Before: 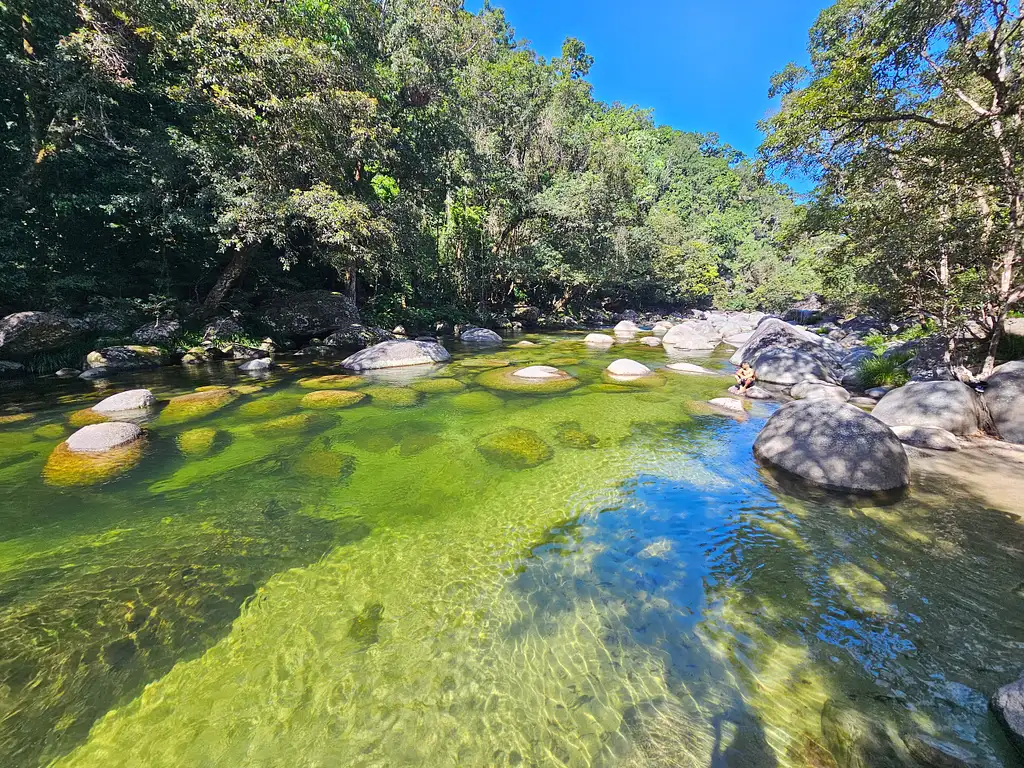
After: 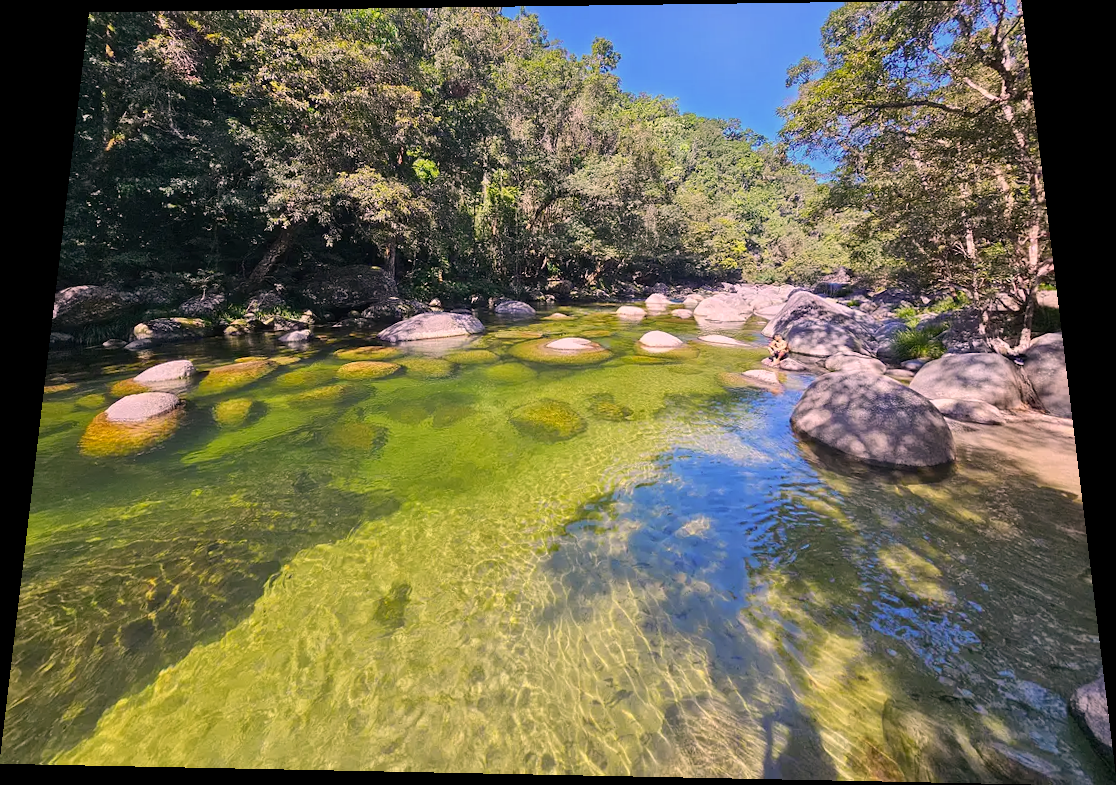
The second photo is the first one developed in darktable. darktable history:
rotate and perspective: rotation 0.128°, lens shift (vertical) -0.181, lens shift (horizontal) -0.044, shear 0.001, automatic cropping off
exposure: exposure -0.116 EV, compensate exposure bias true, compensate highlight preservation false
color correction: highlights a* 14.52, highlights b* 4.84
